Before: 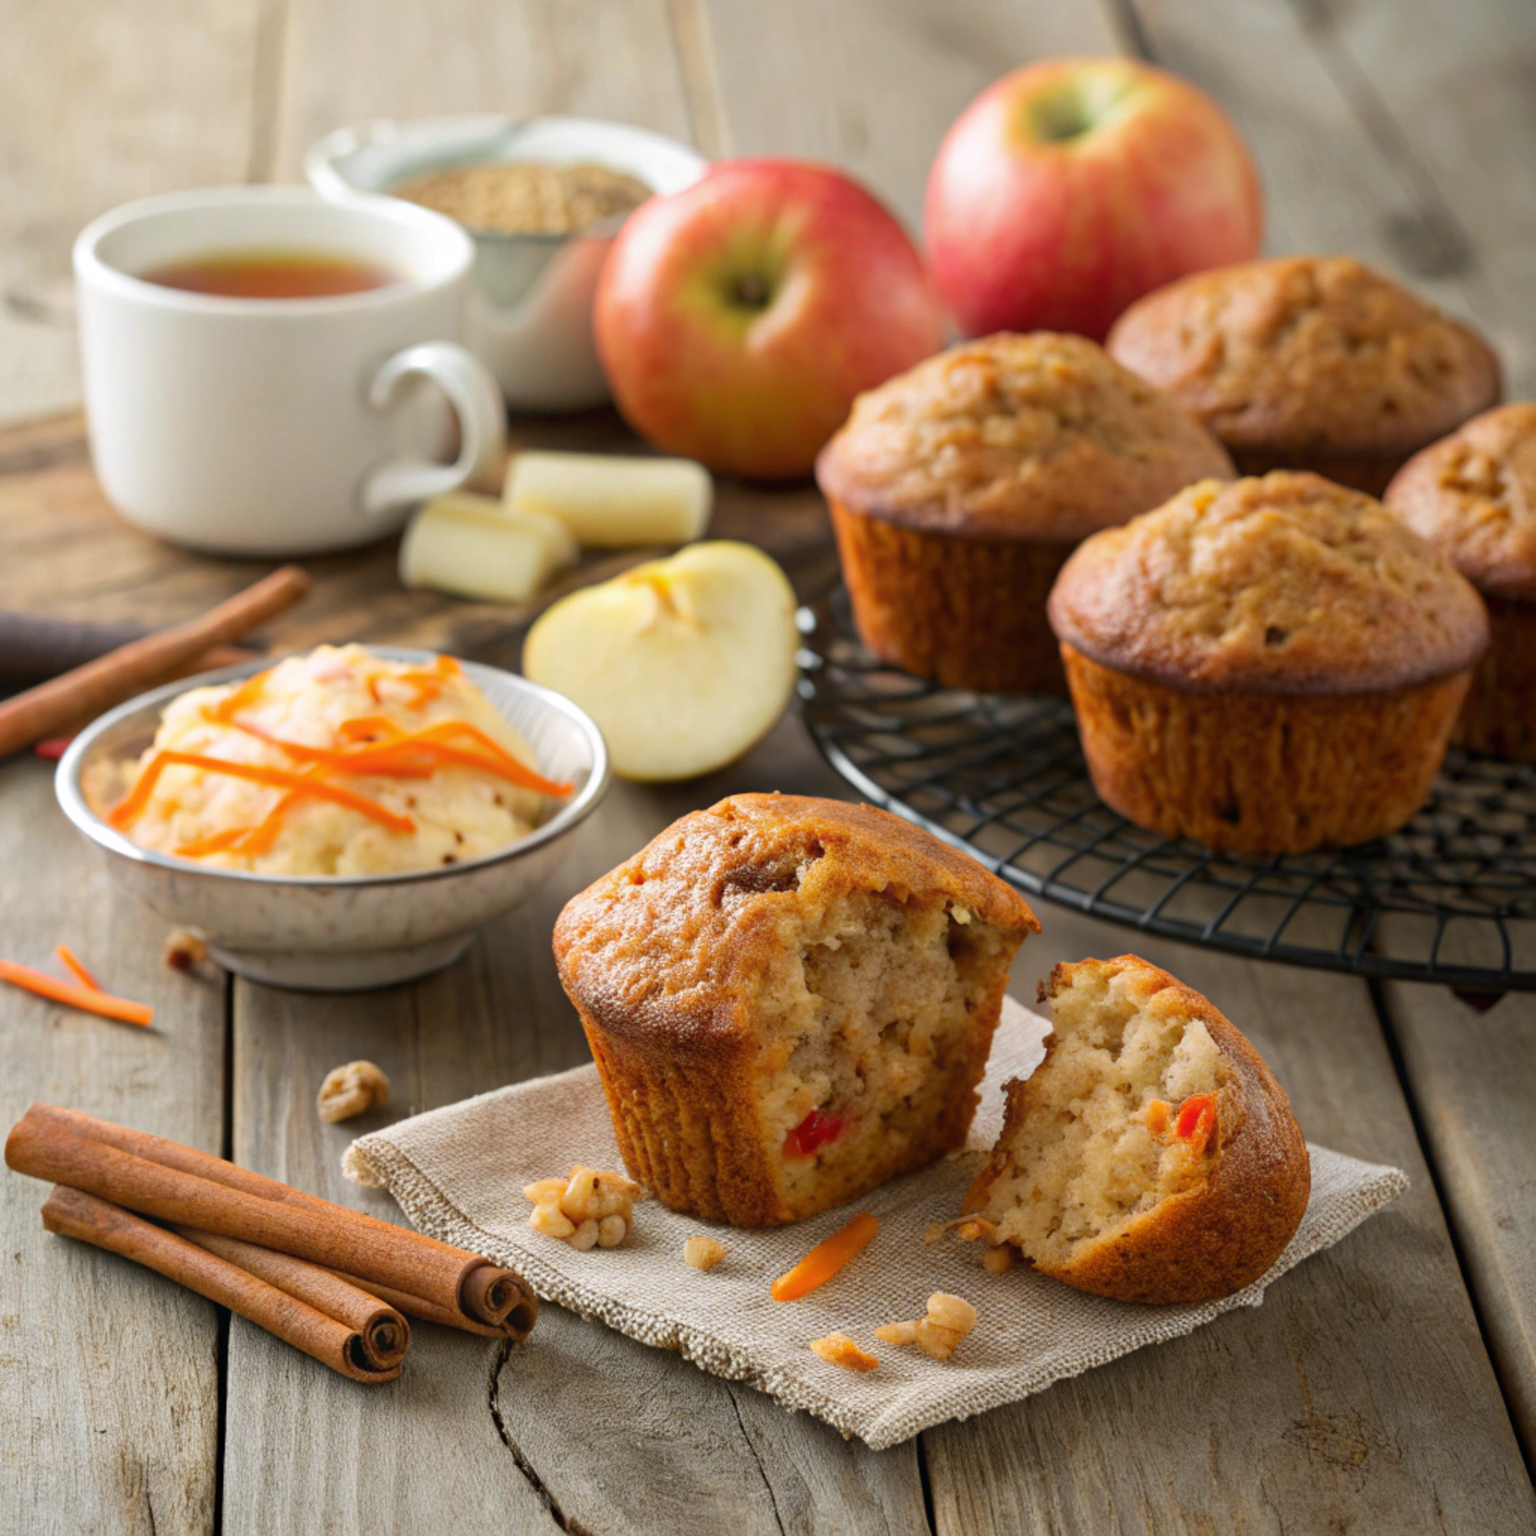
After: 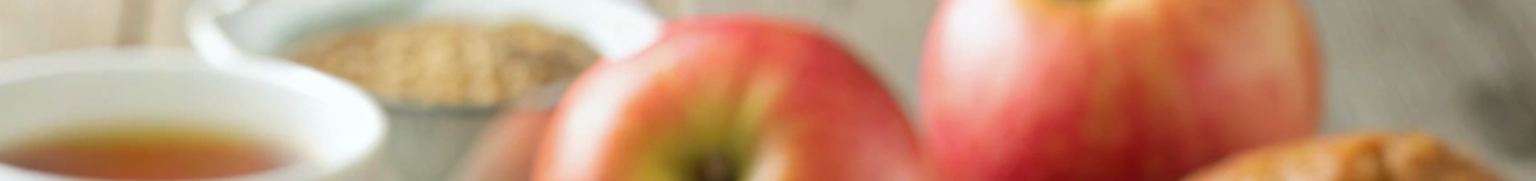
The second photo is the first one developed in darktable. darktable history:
white balance: red 0.978, blue 0.999
crop and rotate: left 9.644%, top 9.491%, right 6.021%, bottom 80.509%
